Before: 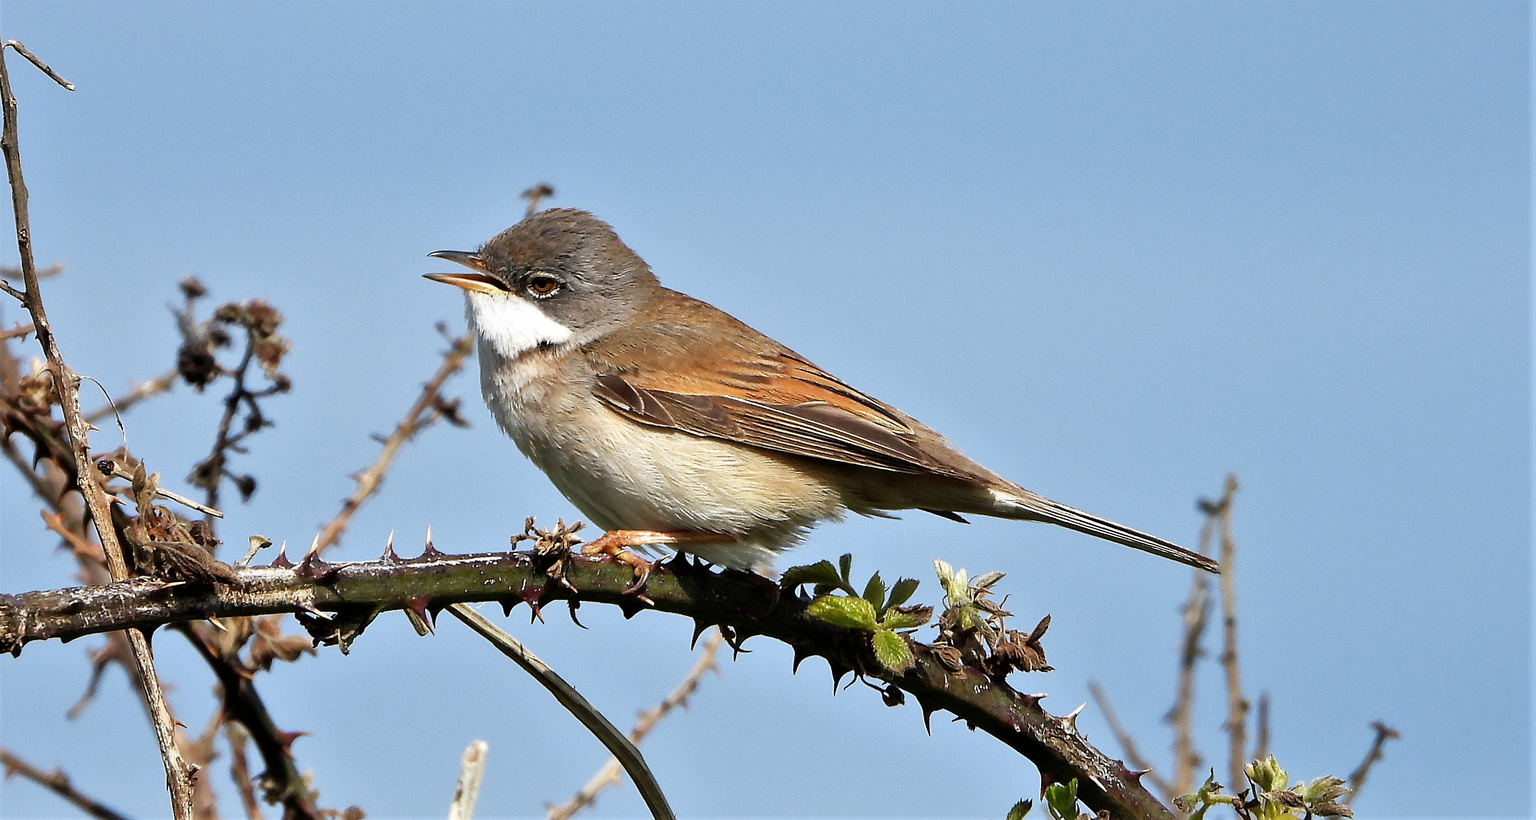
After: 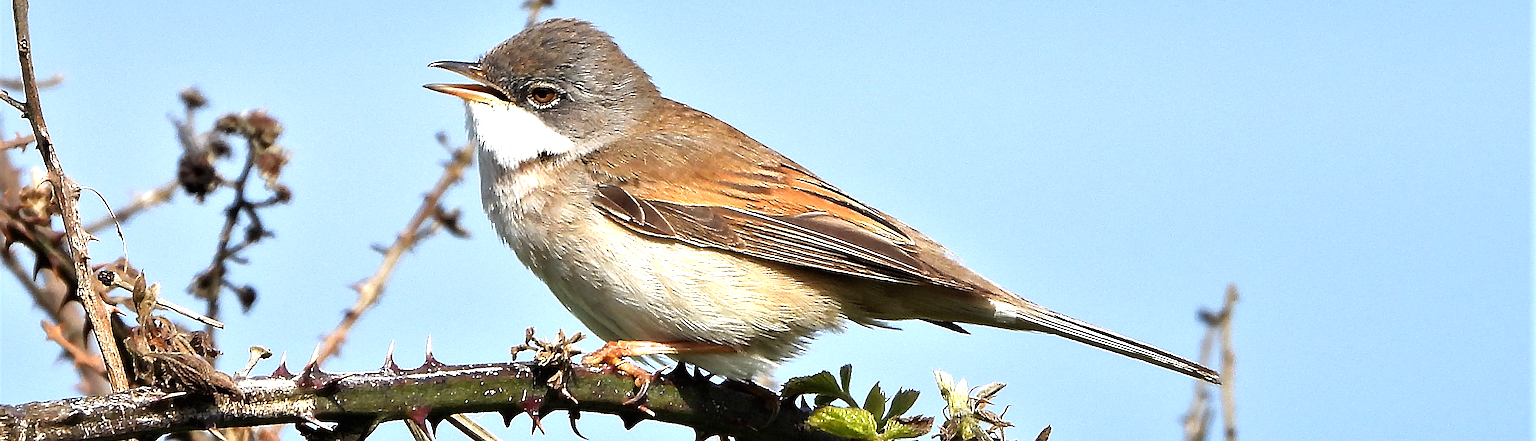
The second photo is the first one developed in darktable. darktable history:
crop and rotate: top 23.179%, bottom 22.958%
sharpen: on, module defaults
exposure: black level correction 0, exposure 0.699 EV, compensate highlight preservation false
